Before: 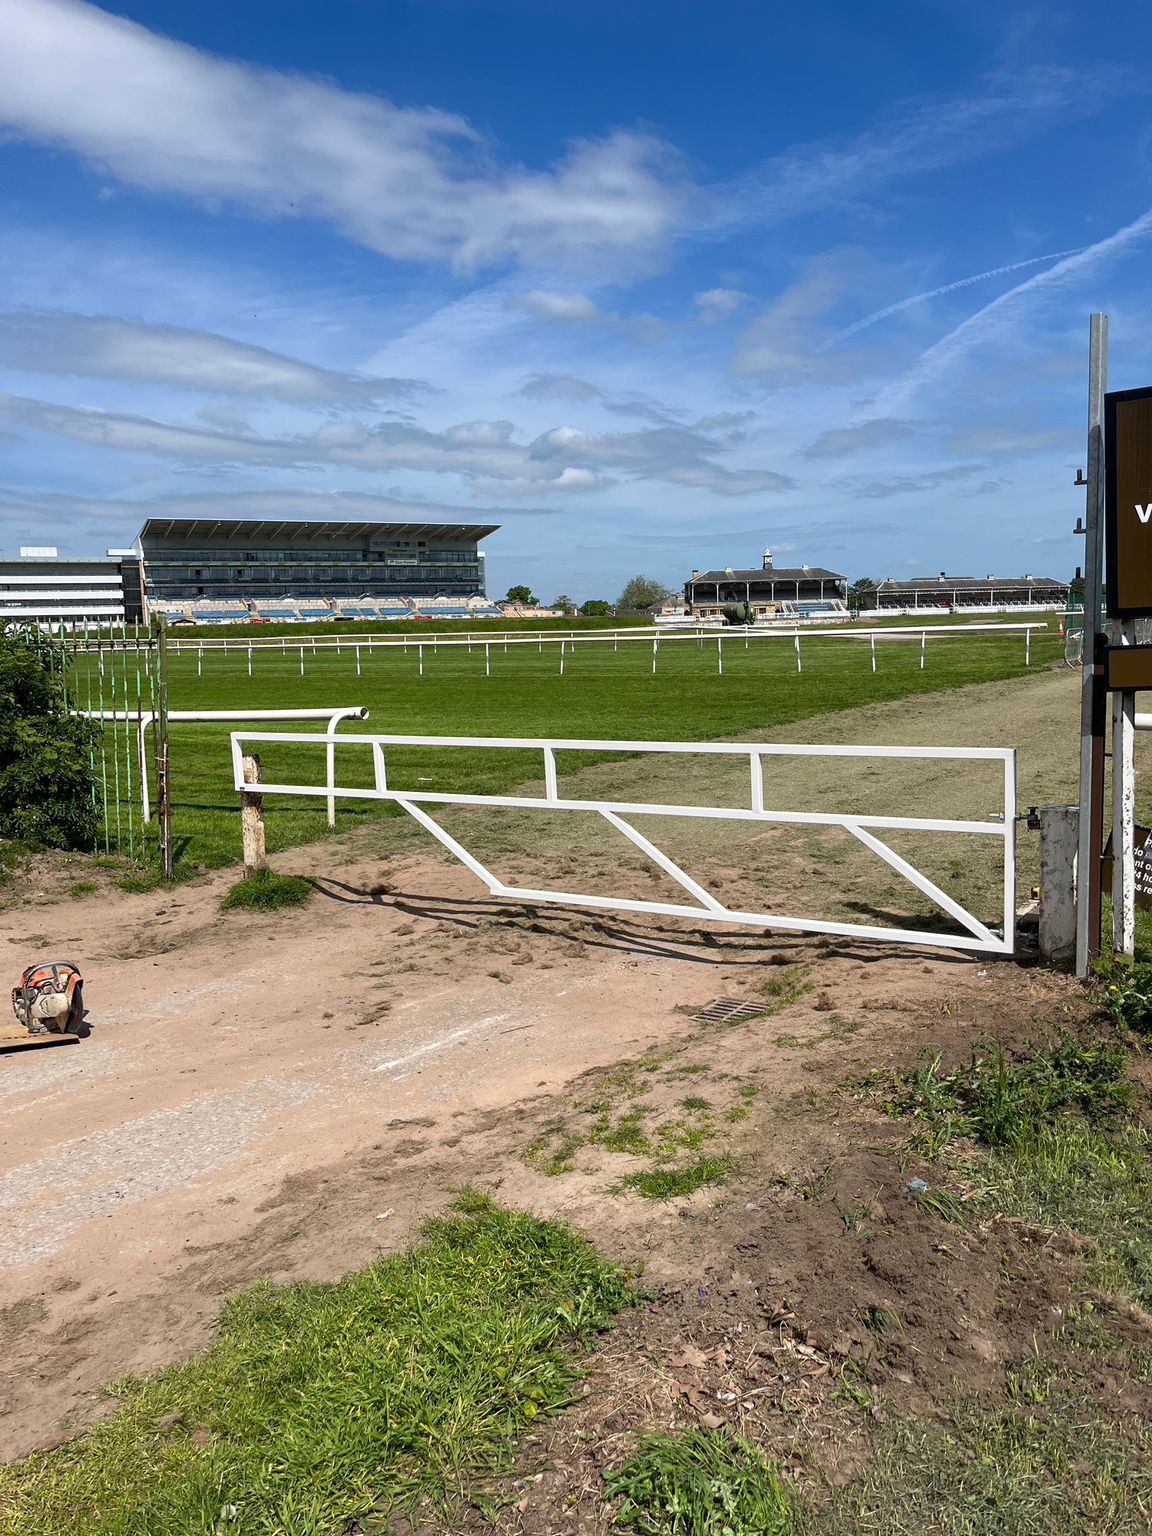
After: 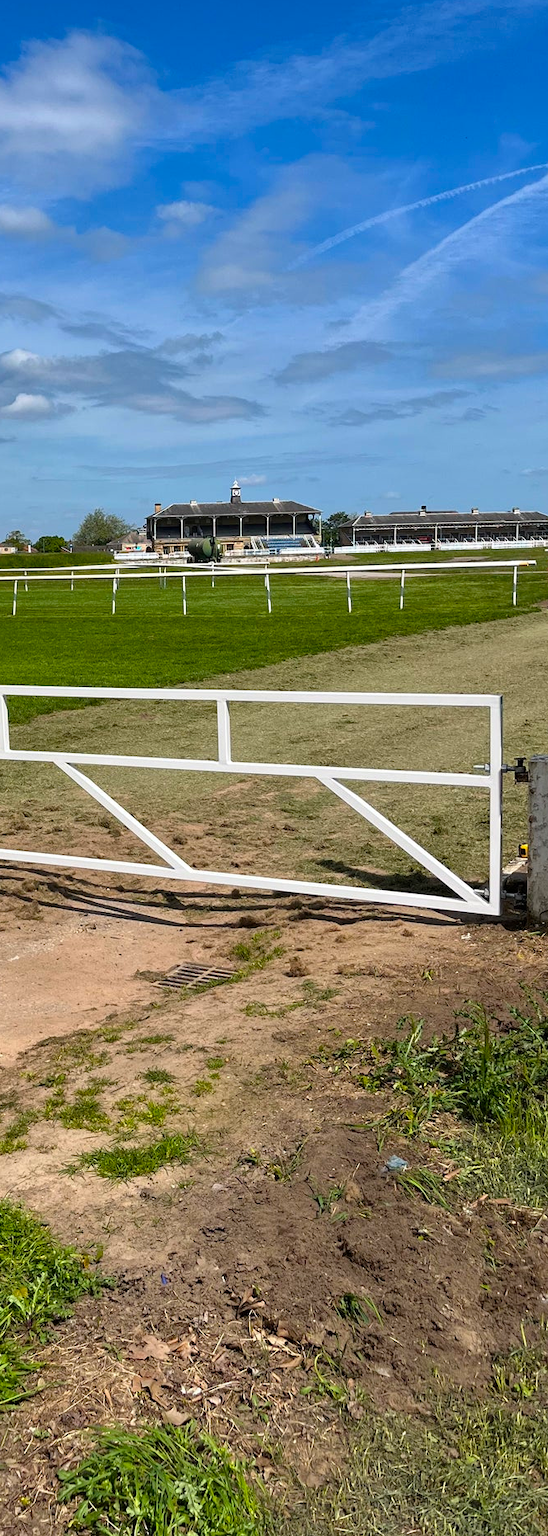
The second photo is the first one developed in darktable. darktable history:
color balance rgb: linear chroma grading › global chroma 8.33%, perceptual saturation grading › global saturation 18.52%, global vibrance 7.87%
shadows and highlights: shadows 30.63, highlights -63.22, shadows color adjustment 98%, highlights color adjustment 58.61%, soften with gaussian
crop: left 47.628%, top 6.643%, right 7.874%
